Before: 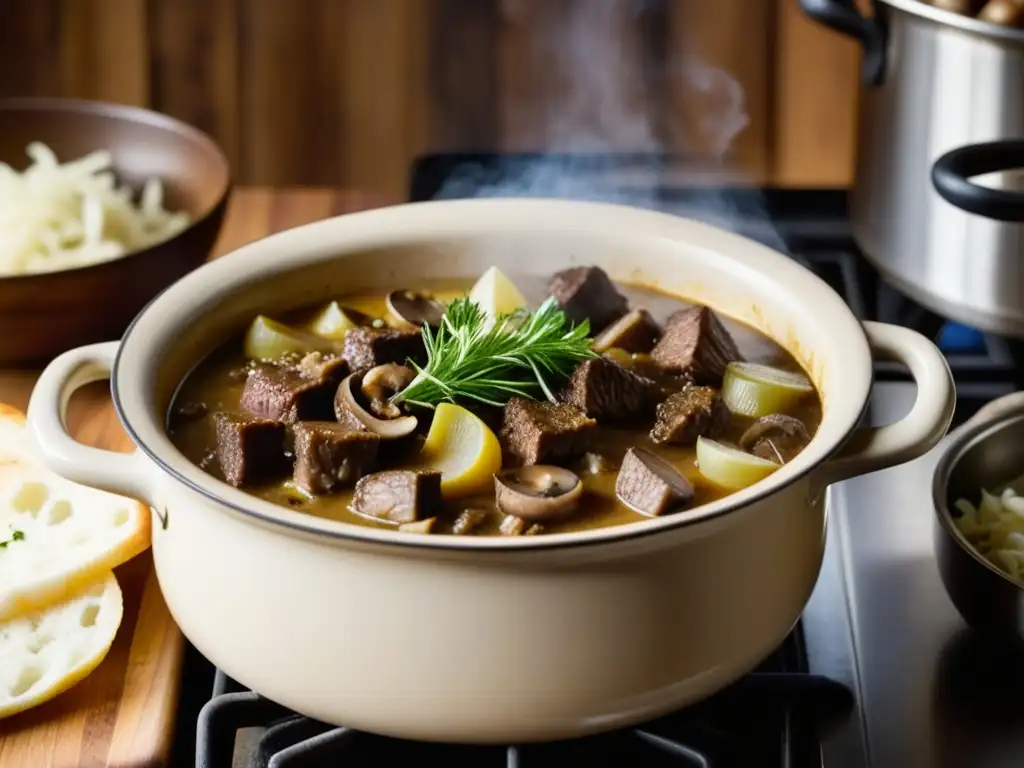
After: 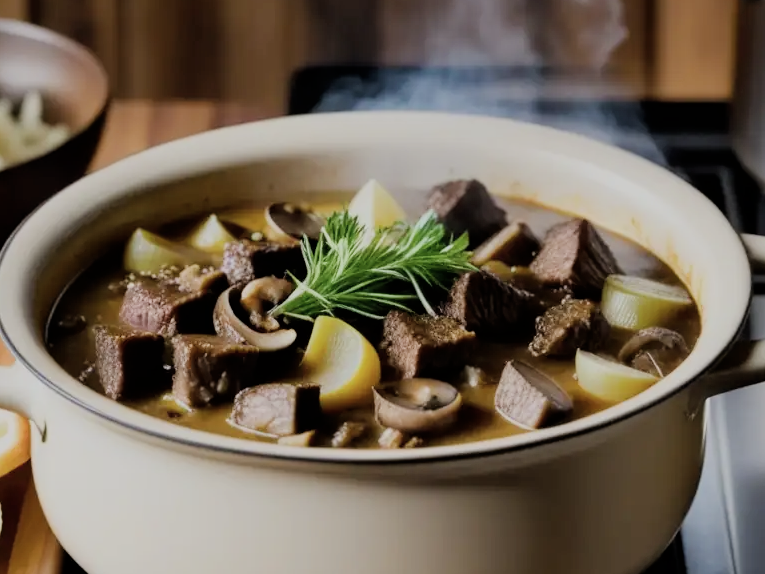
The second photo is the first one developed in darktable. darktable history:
filmic rgb: black relative exposure -7.32 EV, white relative exposure 5.09 EV, hardness 3.2
color correction: saturation 0.85
crop and rotate: left 11.831%, top 11.346%, right 13.429%, bottom 13.899%
